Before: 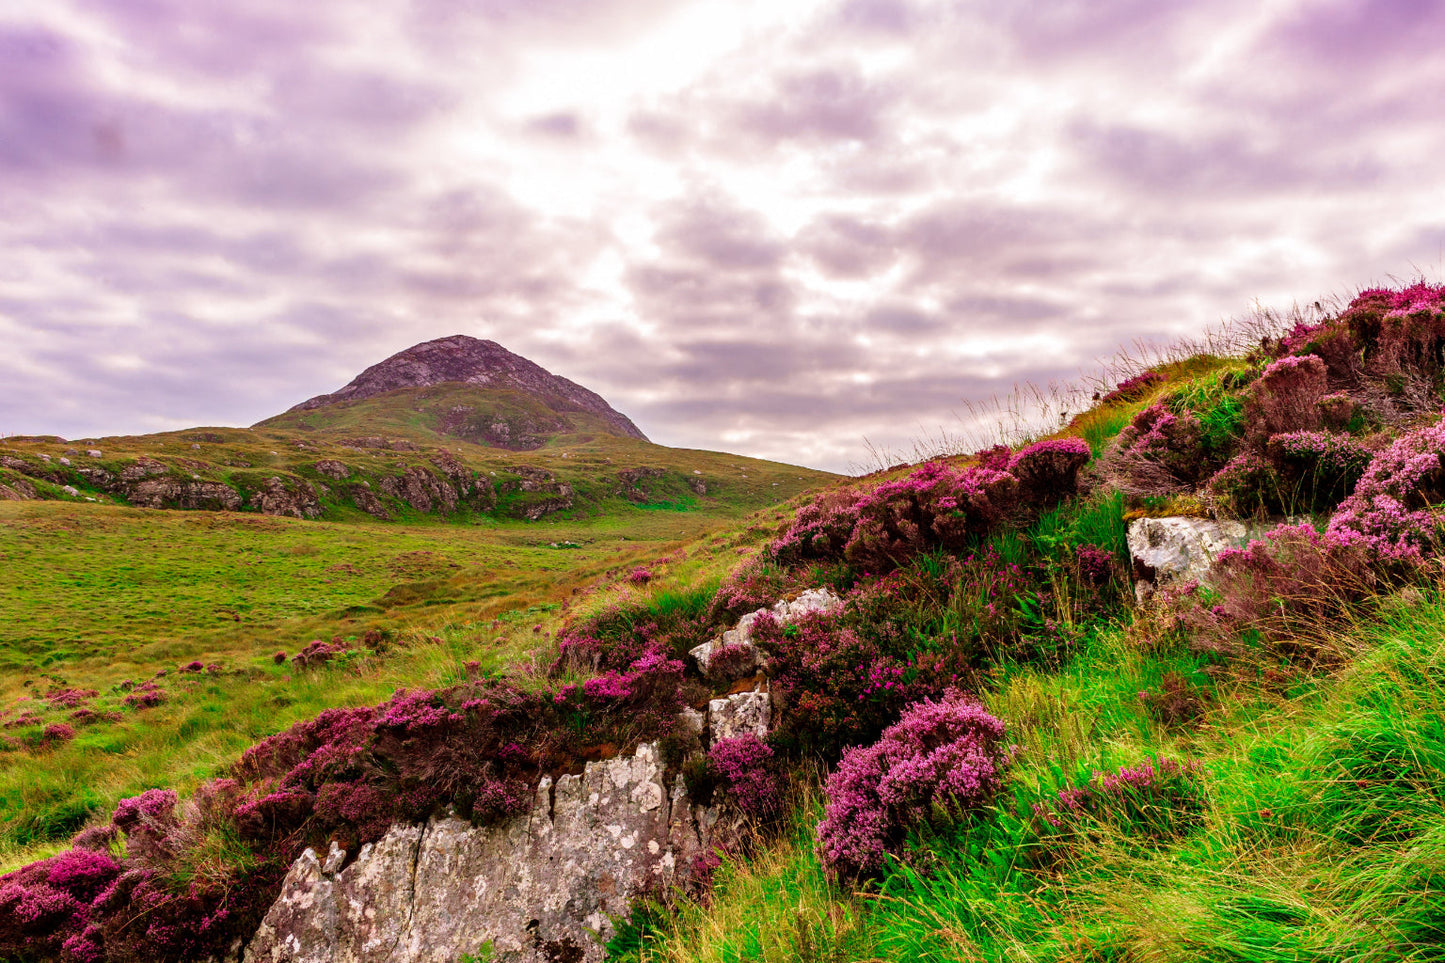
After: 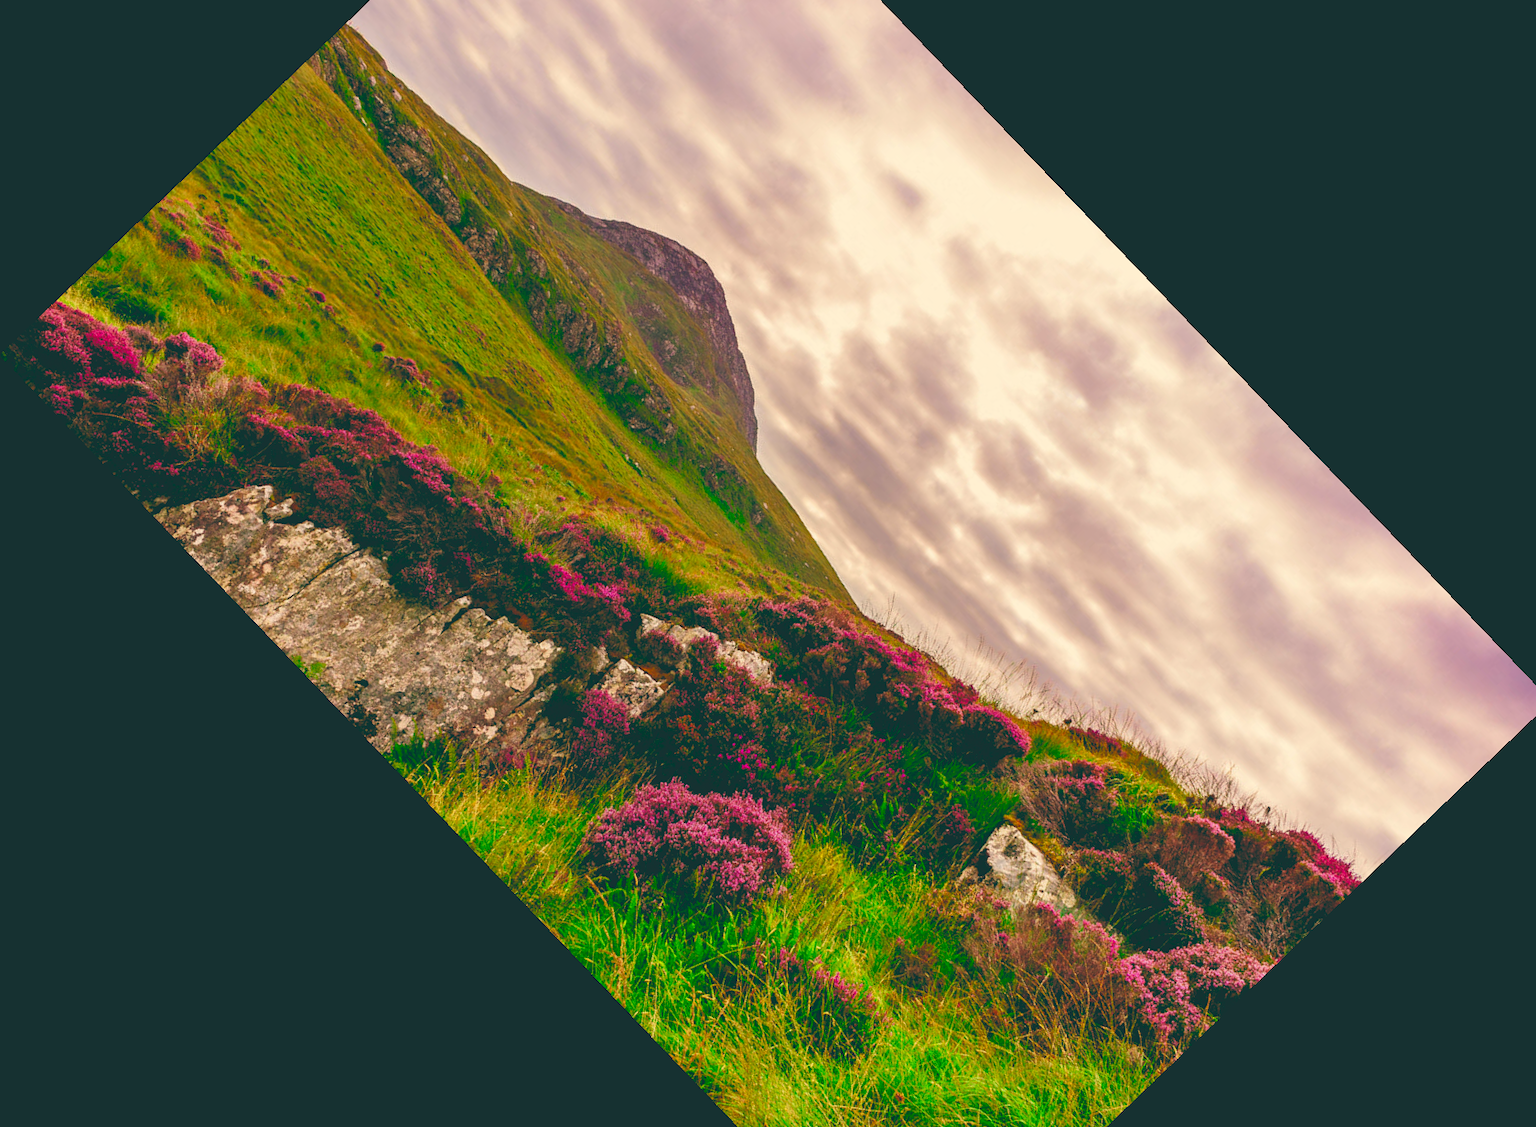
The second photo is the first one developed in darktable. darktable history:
color balance rgb: shadows lift › chroma 2%, shadows lift › hue 247.2°, power › chroma 0.3%, power › hue 25.2°, highlights gain › chroma 3%, highlights gain › hue 60°, global offset › luminance 2%, perceptual saturation grading › global saturation 20%, perceptual saturation grading › highlights -20%, perceptual saturation grading › shadows 30%
color balance: lift [1.005, 0.99, 1.007, 1.01], gamma [1, 1.034, 1.032, 0.966], gain [0.873, 1.055, 1.067, 0.933]
crop and rotate: angle -46.26°, top 16.234%, right 0.912%, bottom 11.704%
